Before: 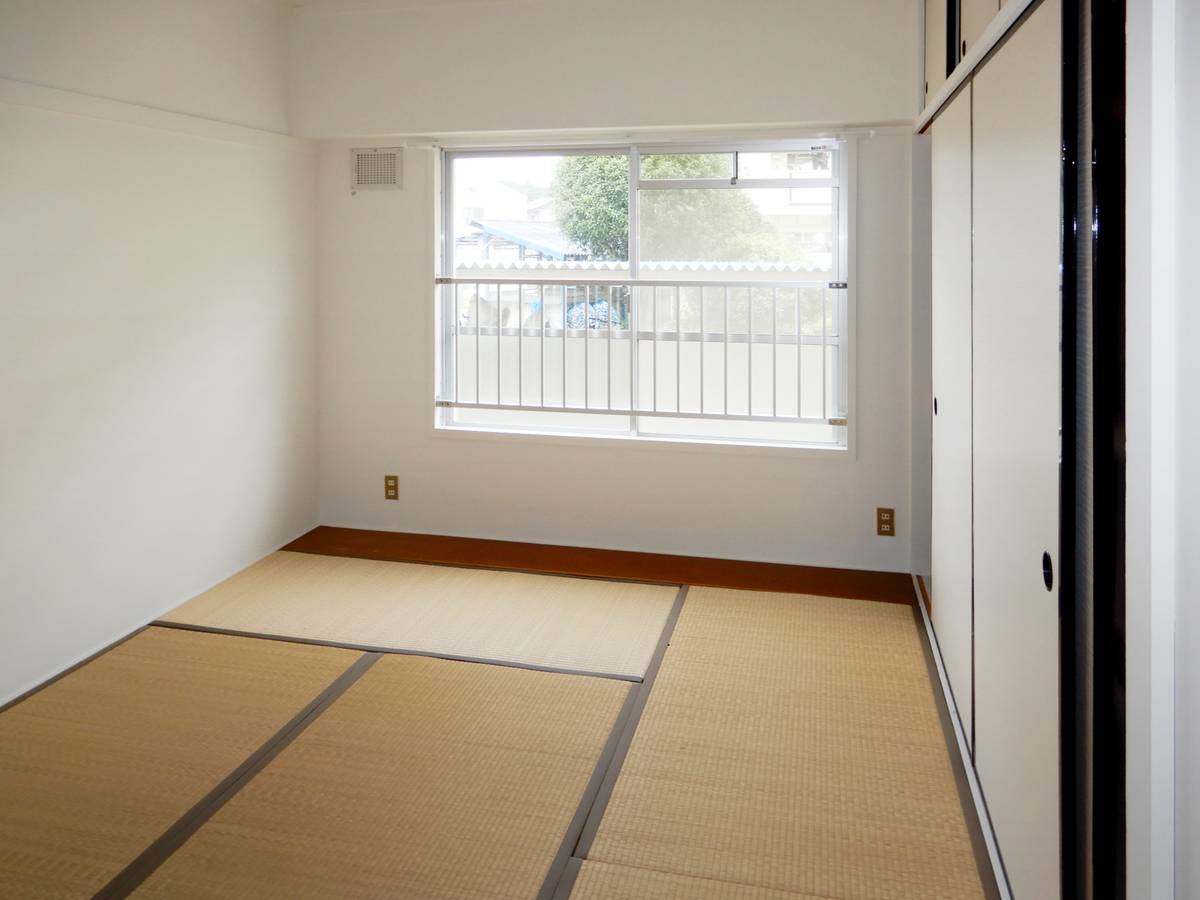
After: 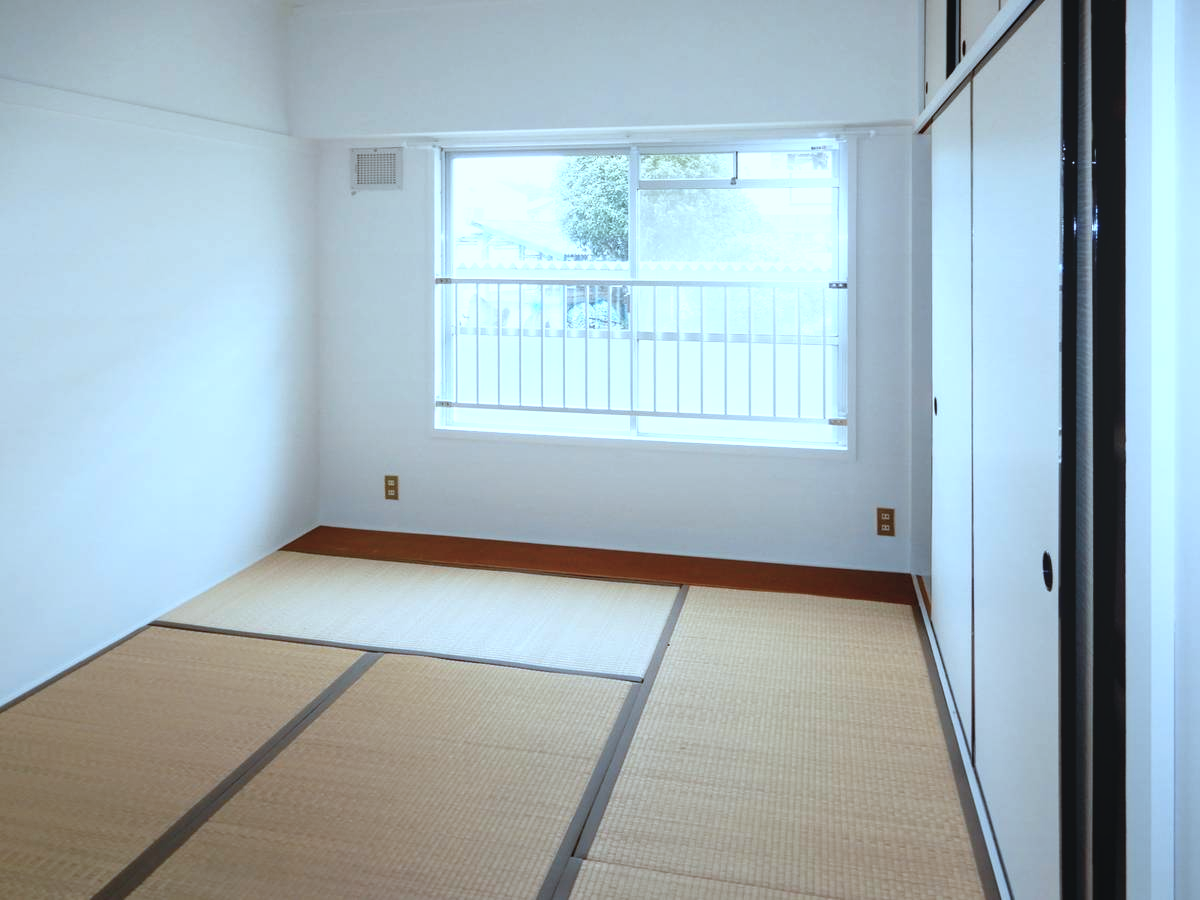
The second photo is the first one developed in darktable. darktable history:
local contrast: detail 110%
contrast brightness saturation: saturation -0.052
color correction: highlights a* -9.23, highlights b* -23.92
shadows and highlights: radius 110.36, shadows 50.93, white point adjustment 9.13, highlights -3.27, soften with gaussian
